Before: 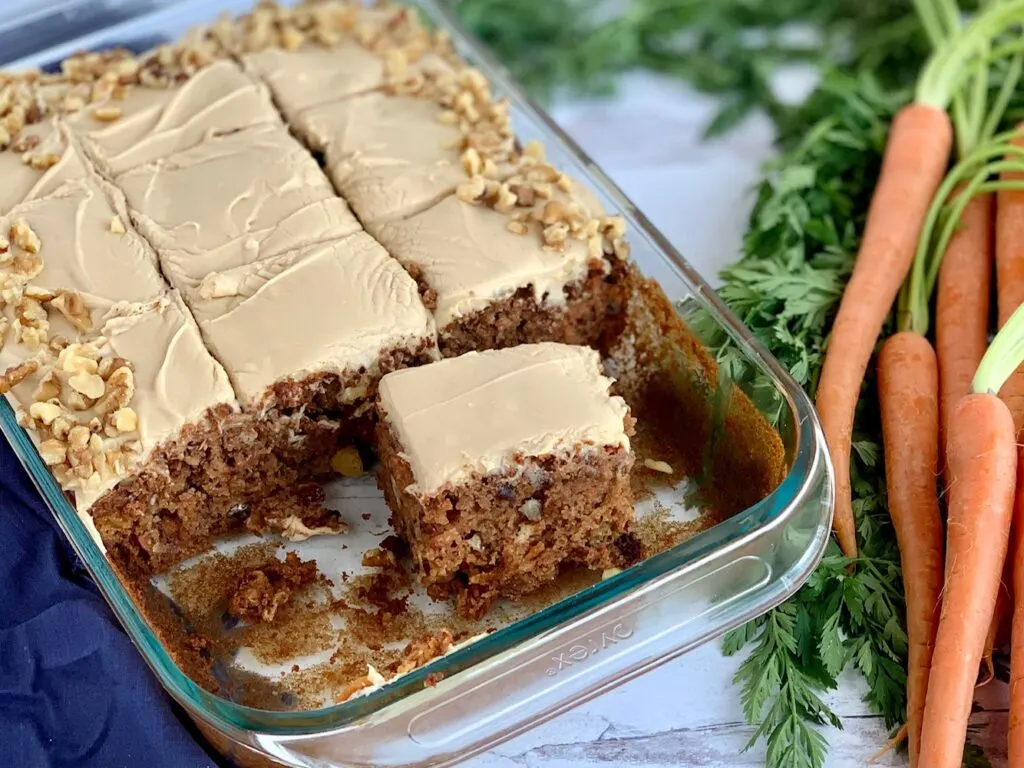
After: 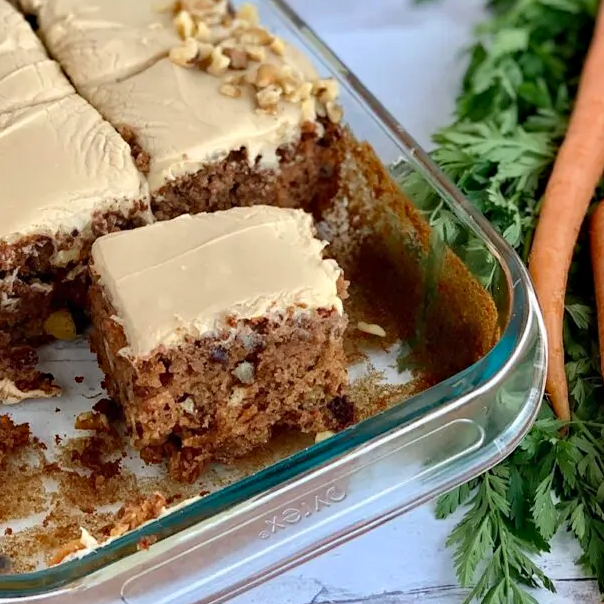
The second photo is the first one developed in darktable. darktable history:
crop and rotate: left 28.124%, top 17.926%, right 12.813%, bottom 3.356%
haze removal: compatibility mode true, adaptive false
